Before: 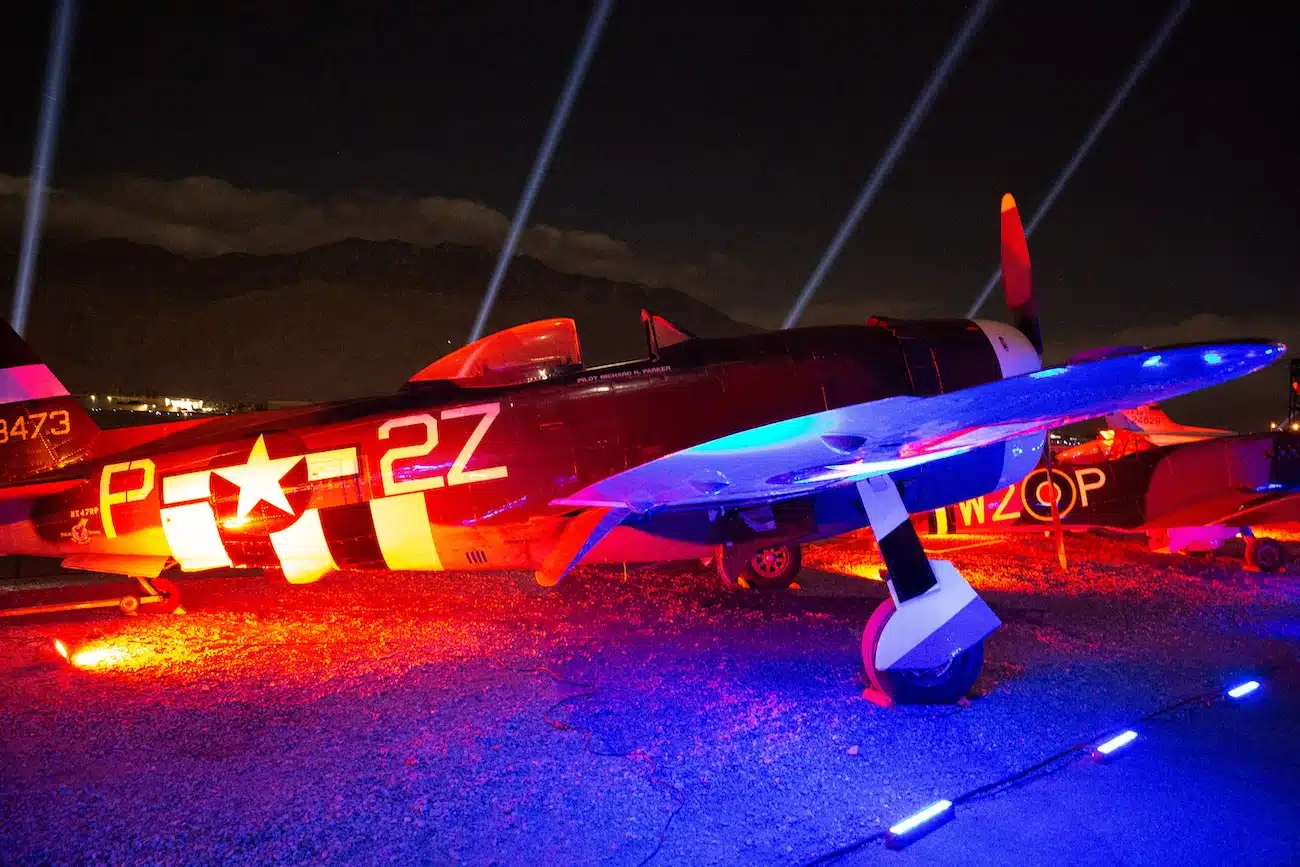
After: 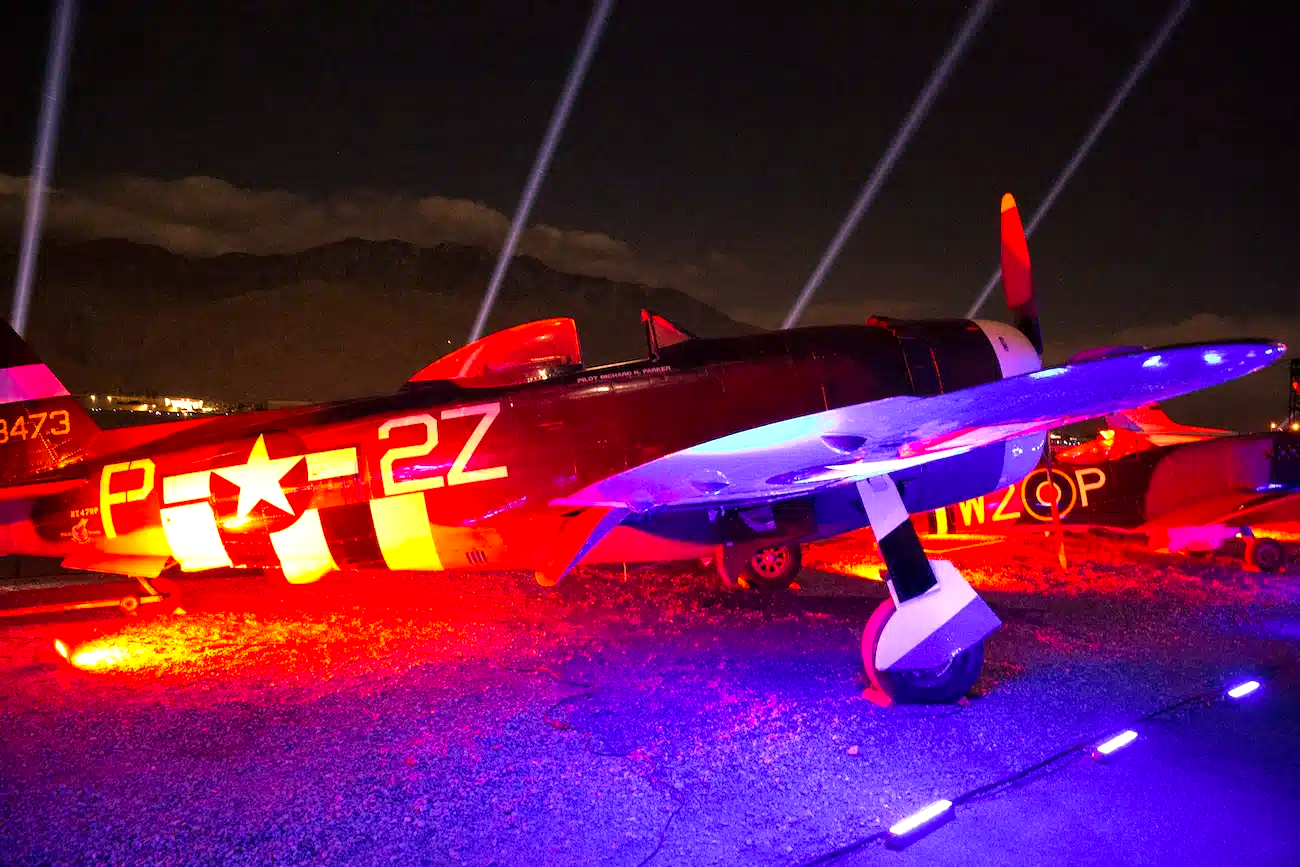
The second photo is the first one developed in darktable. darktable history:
local contrast: highlights 107%, shadows 99%, detail 119%, midtone range 0.2
levels: white 99.99%, levels [0, 0.48, 0.961]
color correction: highlights a* 20.89, highlights b* 19.41
color balance rgb: perceptual saturation grading › global saturation 0.67%, perceptual brilliance grading › global brilliance 3.699%, global vibrance 7.436%
exposure: exposure 0.203 EV, compensate highlight preservation false
